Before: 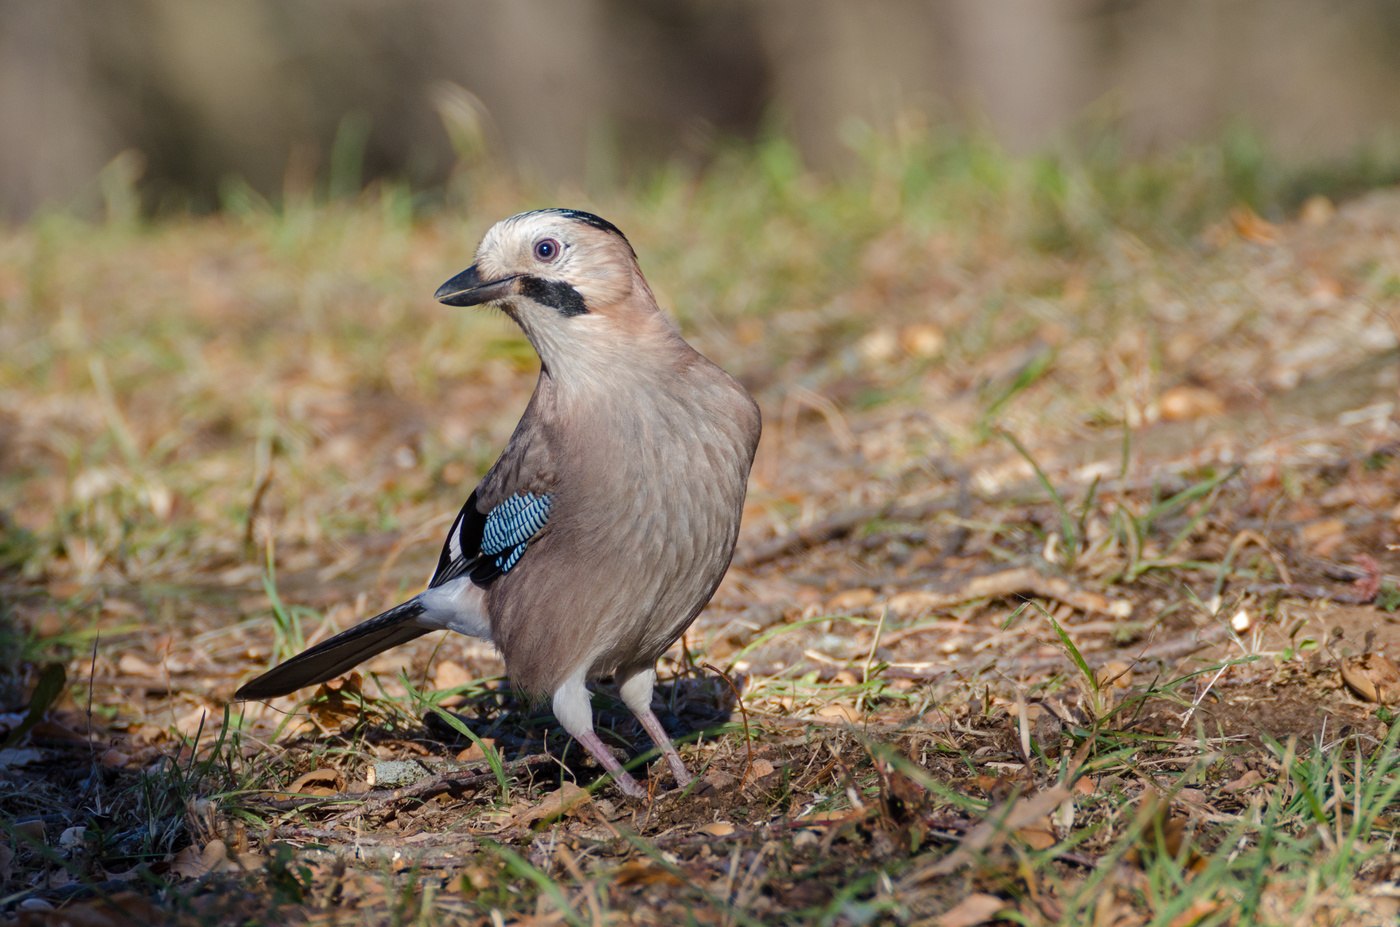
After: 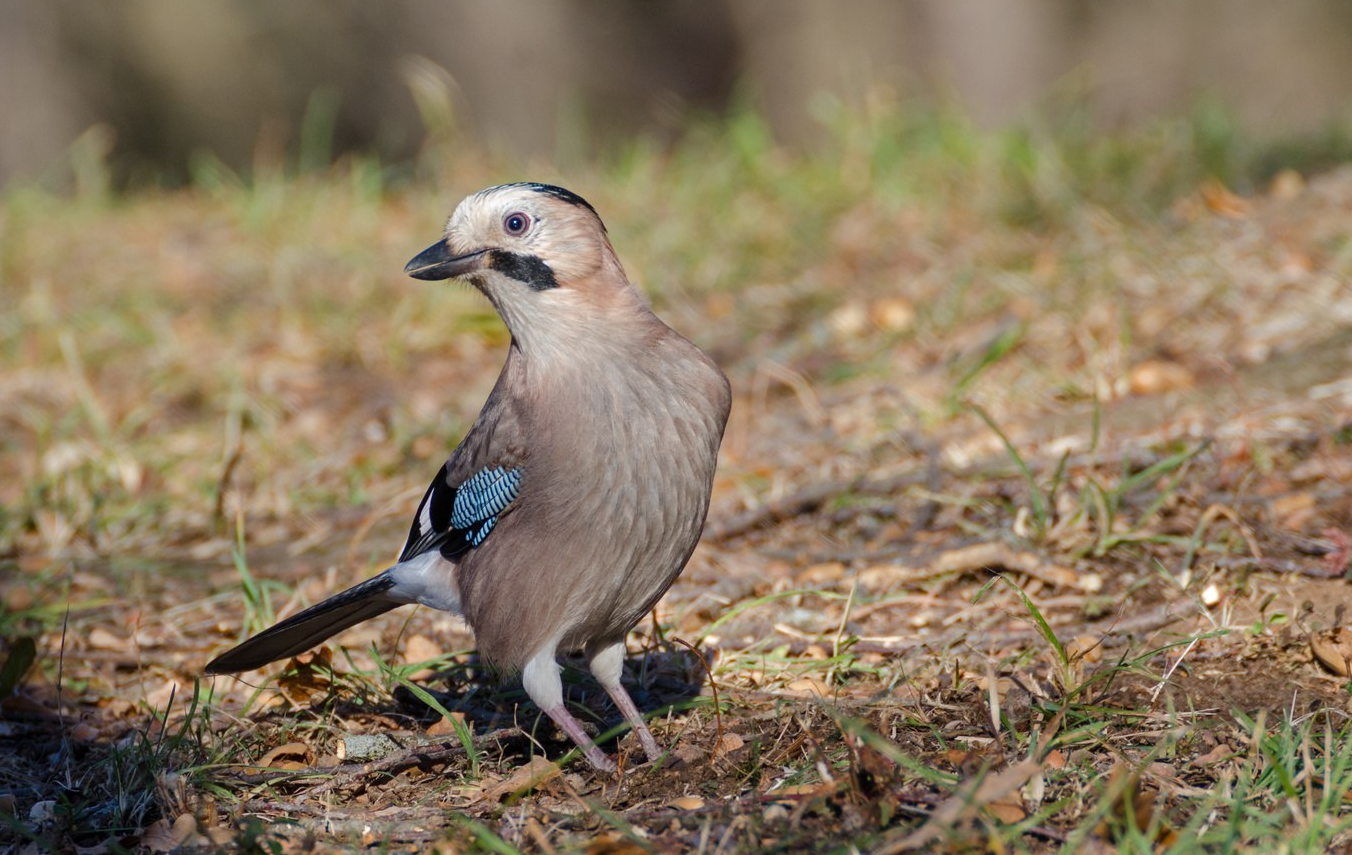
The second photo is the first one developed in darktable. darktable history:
crop: left 2.157%, top 2.823%, right 1.21%, bottom 4.852%
